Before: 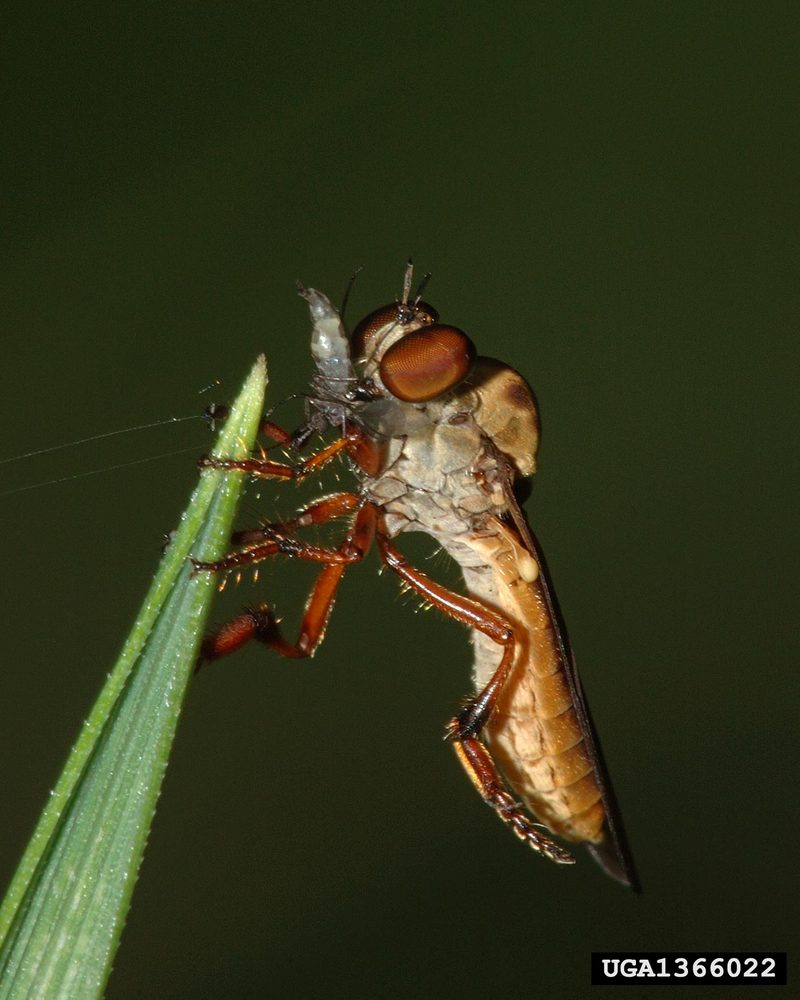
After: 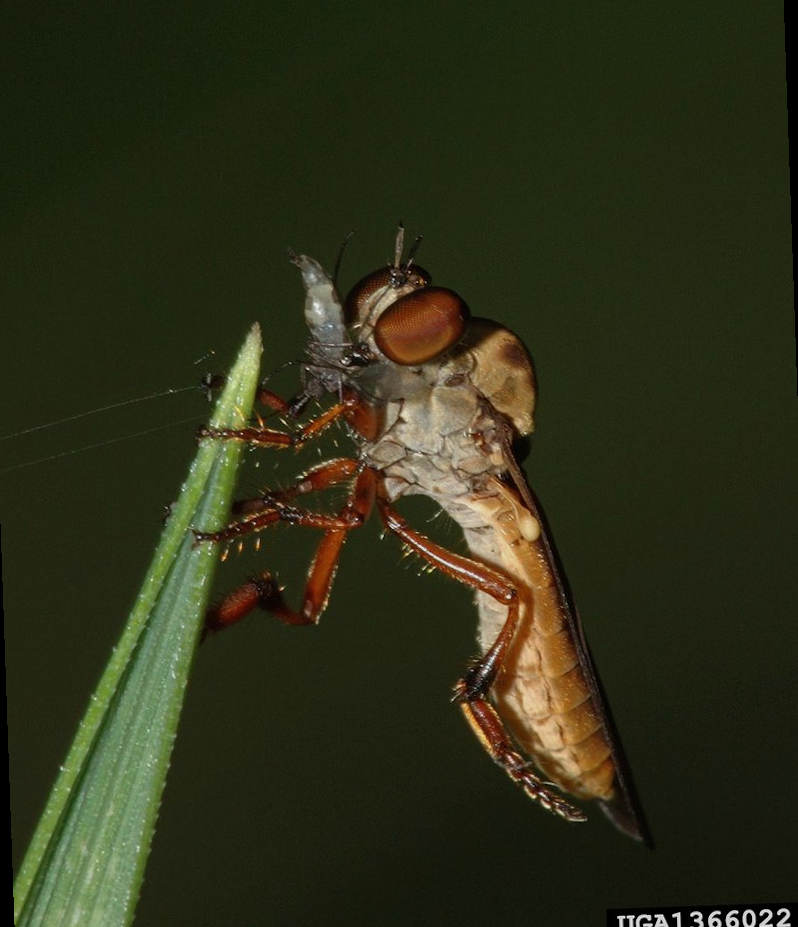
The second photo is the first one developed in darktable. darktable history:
contrast brightness saturation: saturation -0.05
rotate and perspective: rotation -2°, crop left 0.022, crop right 0.978, crop top 0.049, crop bottom 0.951
exposure: exposure -0.36 EV, compensate highlight preservation false
